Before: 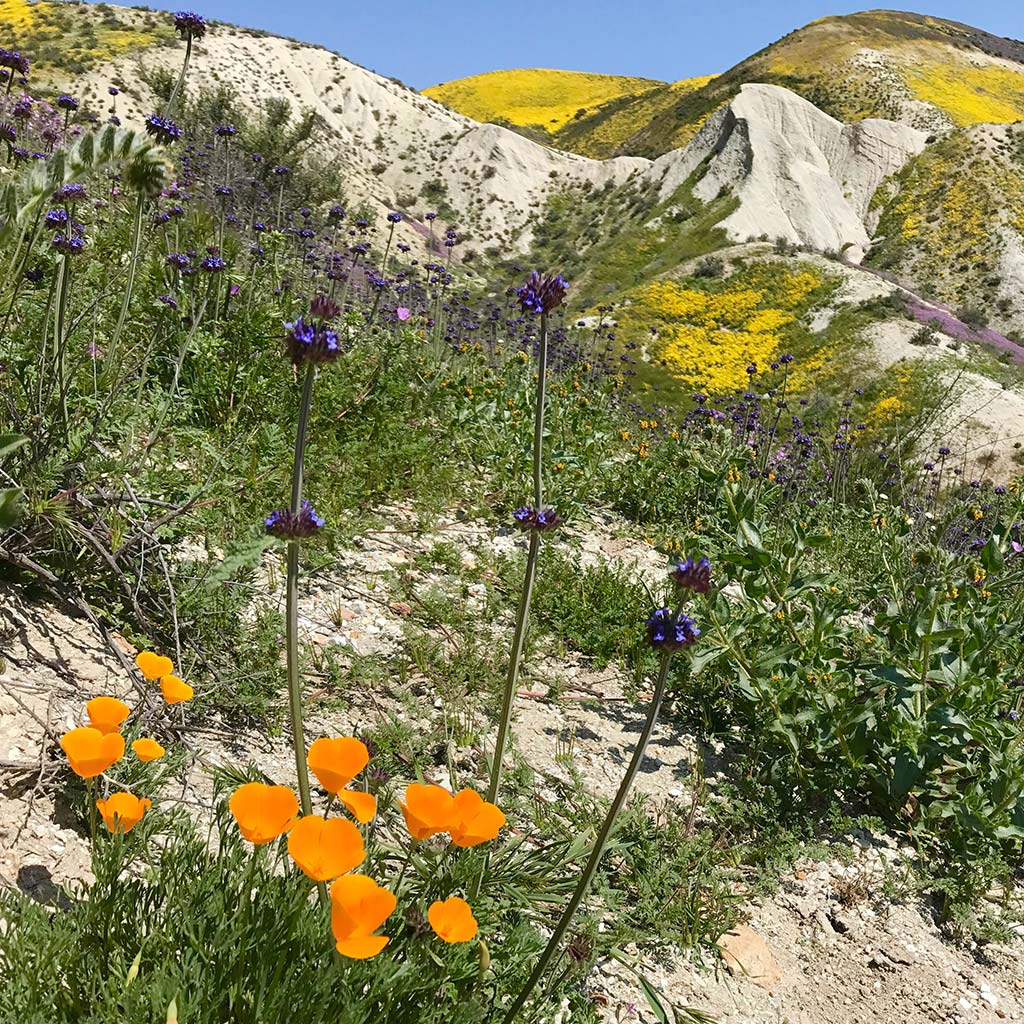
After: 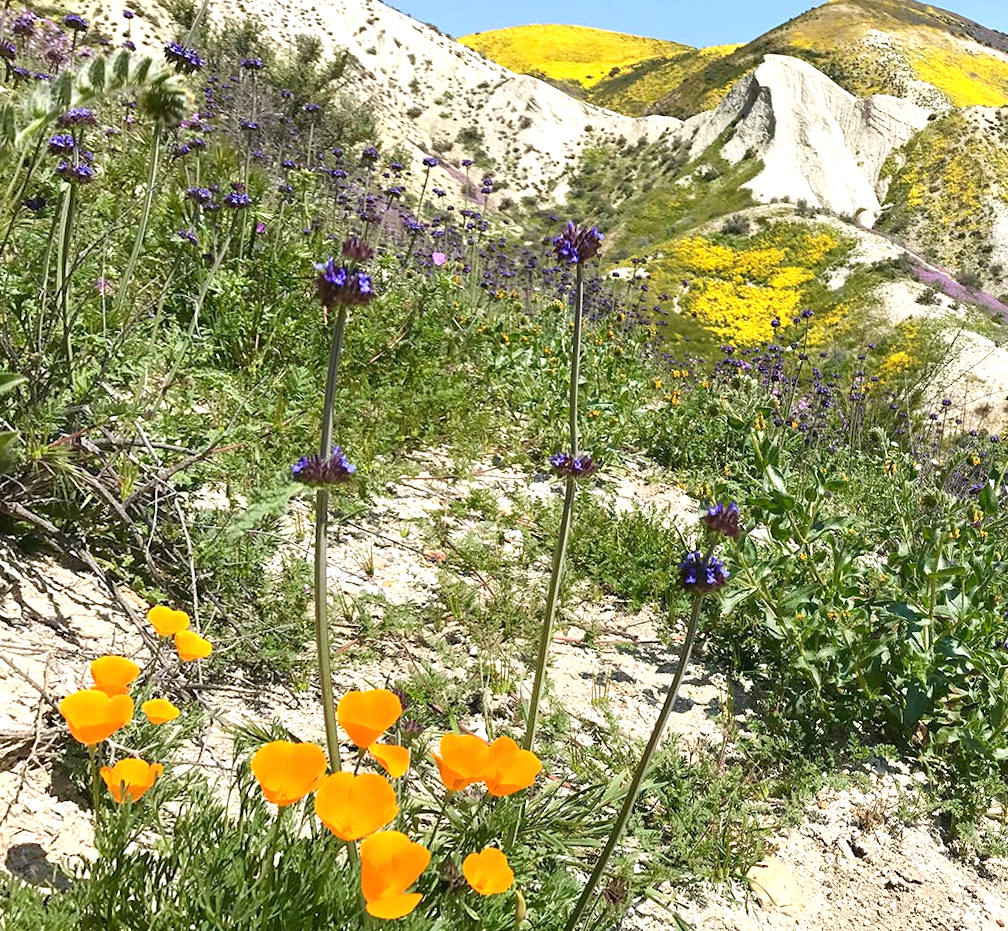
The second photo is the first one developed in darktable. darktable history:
rotate and perspective: rotation -0.013°, lens shift (vertical) -0.027, lens shift (horizontal) 0.178, crop left 0.016, crop right 0.989, crop top 0.082, crop bottom 0.918
exposure: exposure 0.669 EV, compensate highlight preservation false
